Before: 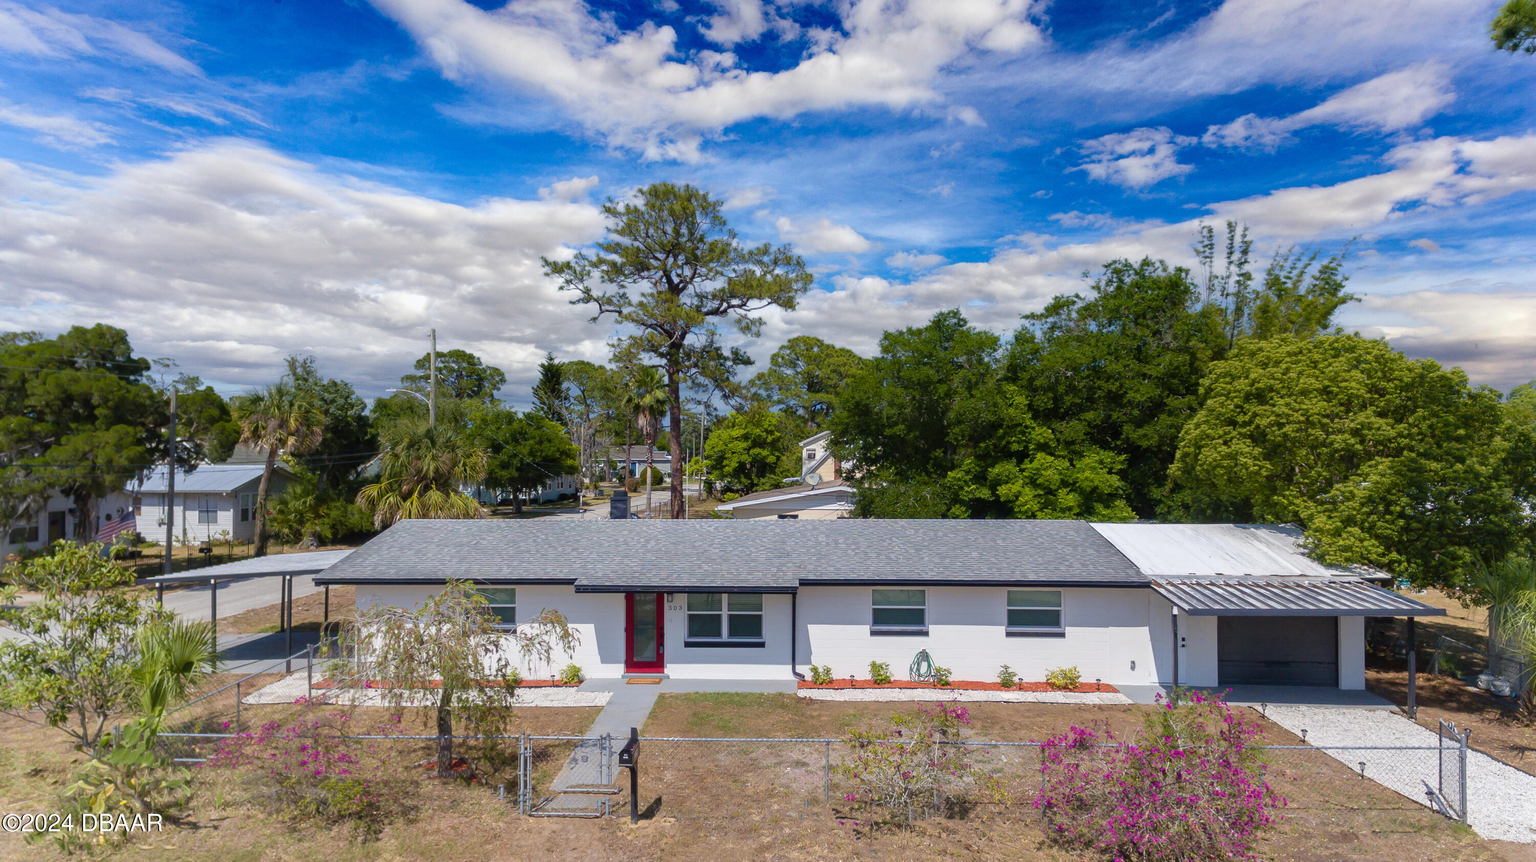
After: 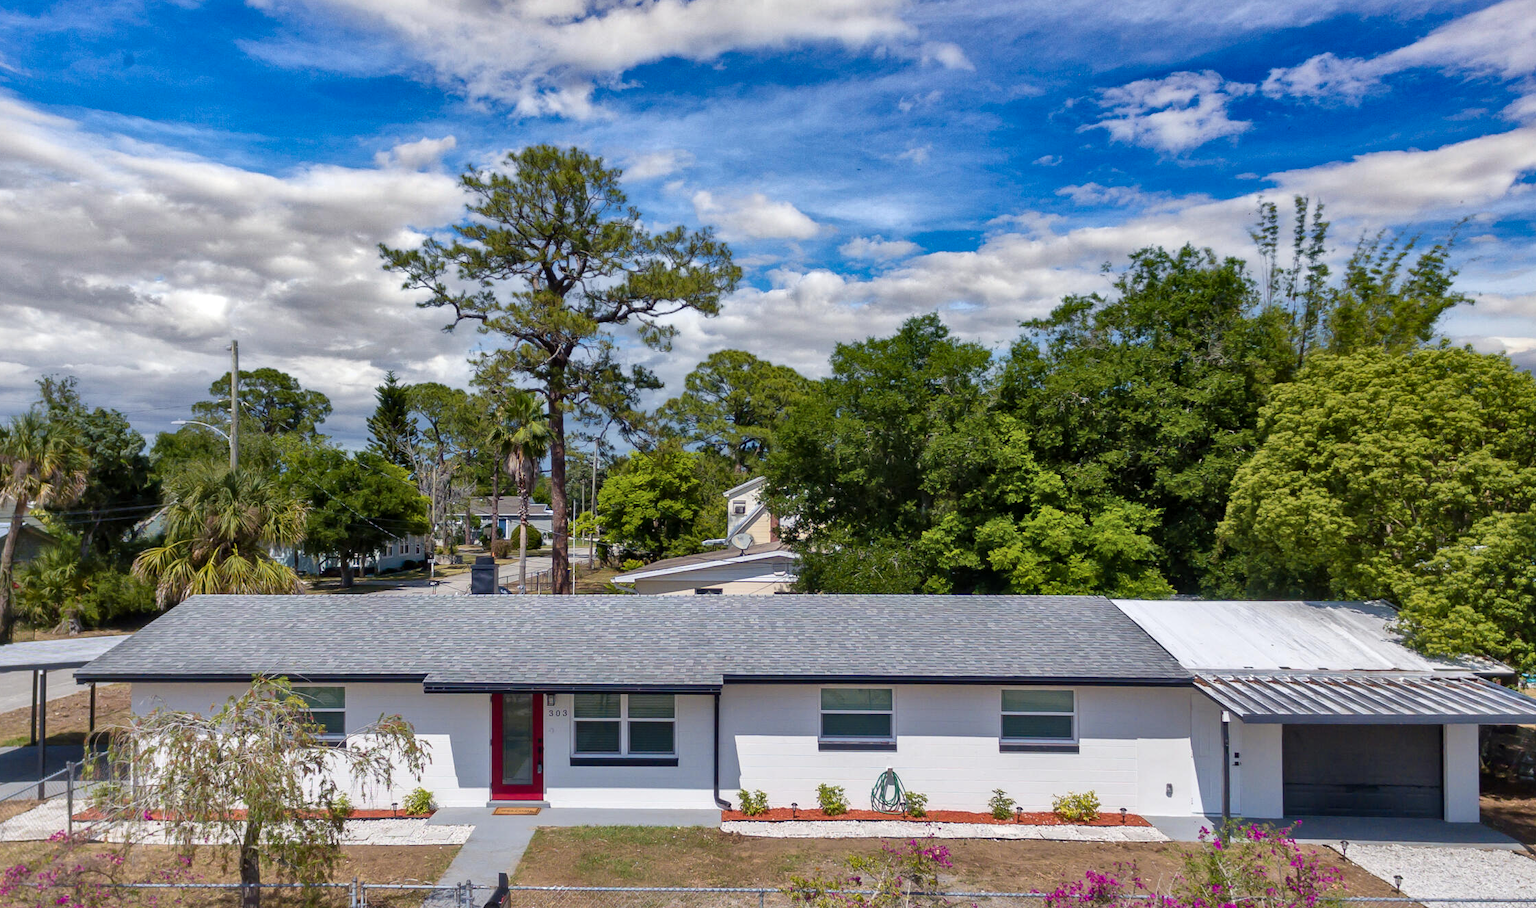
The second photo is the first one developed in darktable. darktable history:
crop: left 16.768%, top 8.653%, right 8.362%, bottom 12.485%
local contrast: mode bilateral grid, contrast 20, coarseness 50, detail 132%, midtone range 0.2
shadows and highlights: shadows 60, soften with gaussian
